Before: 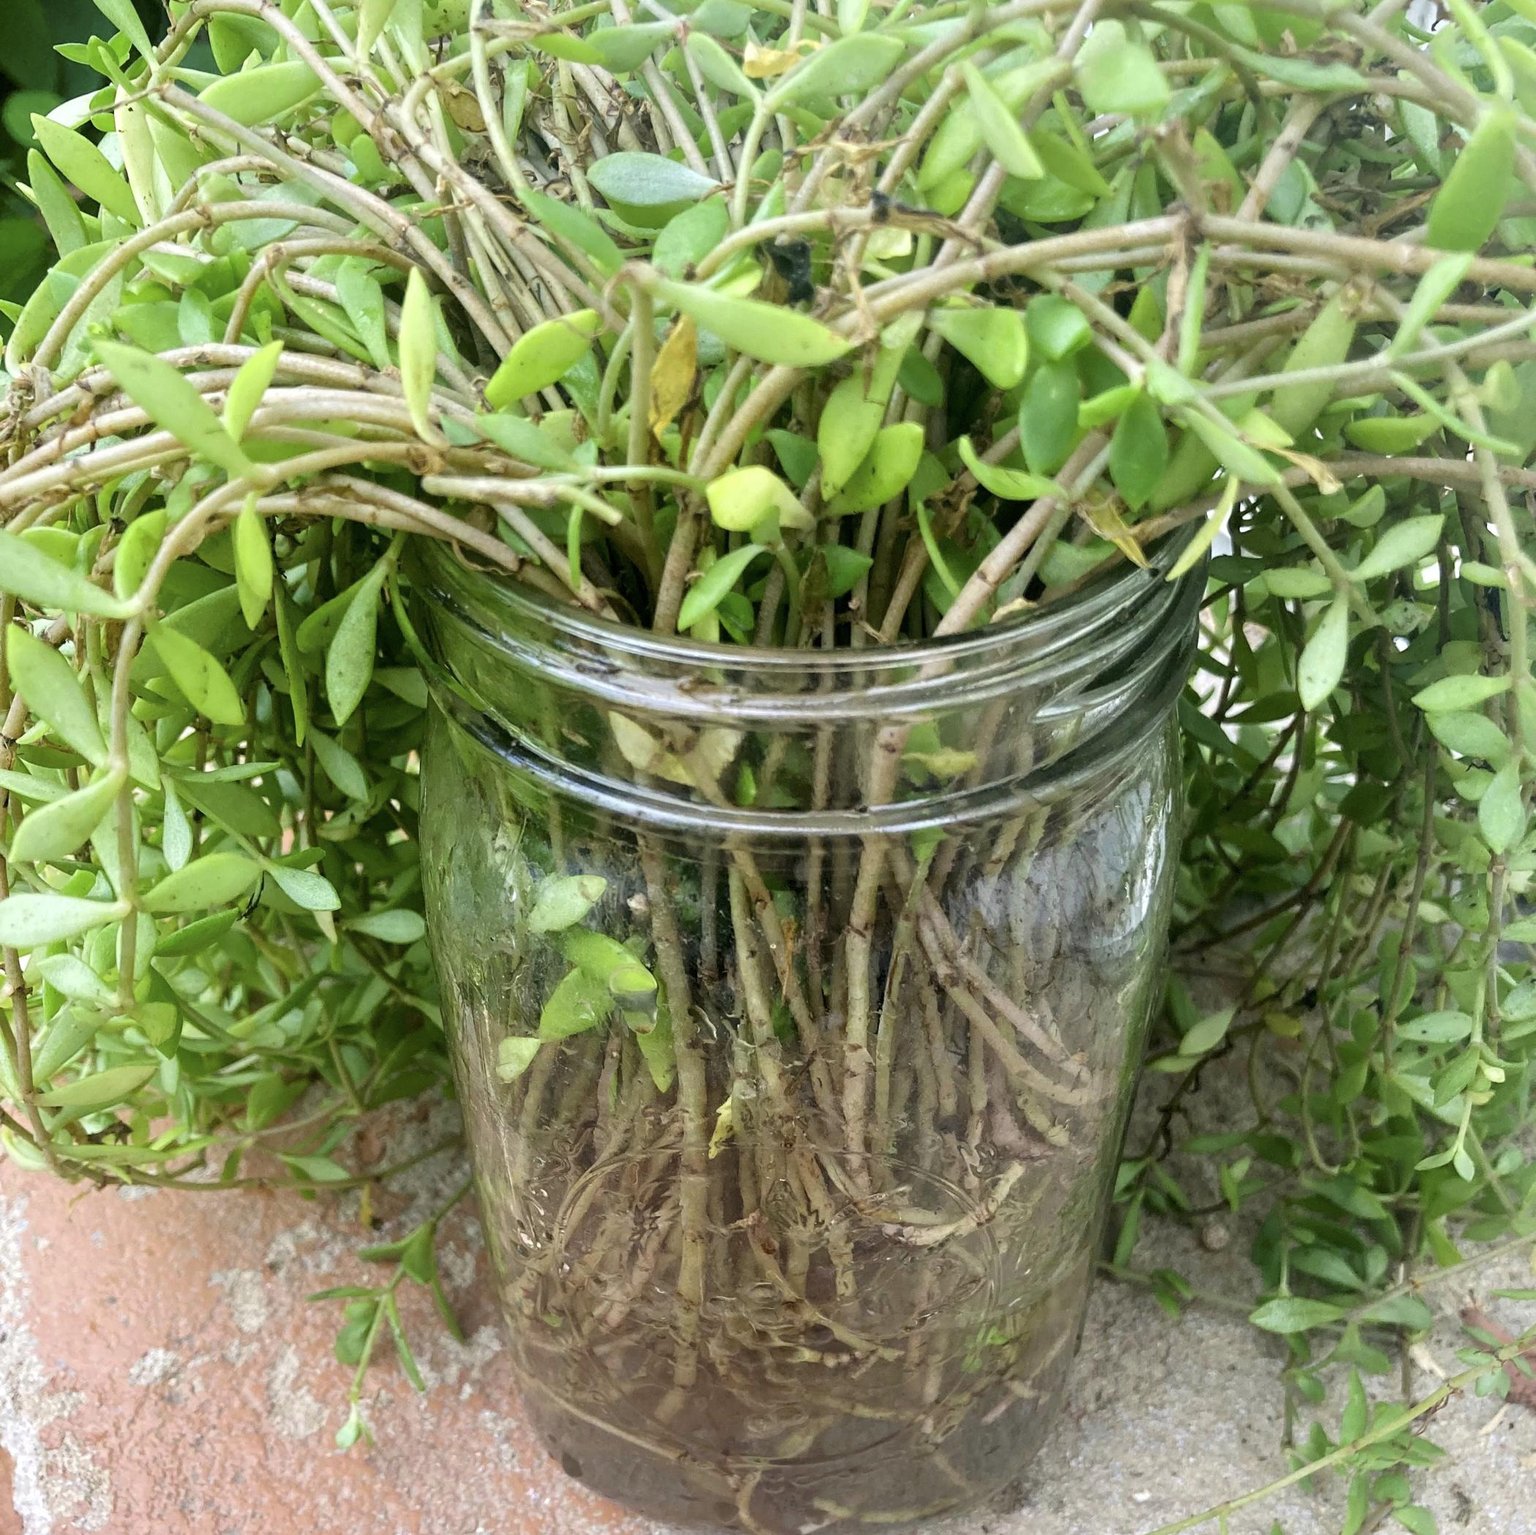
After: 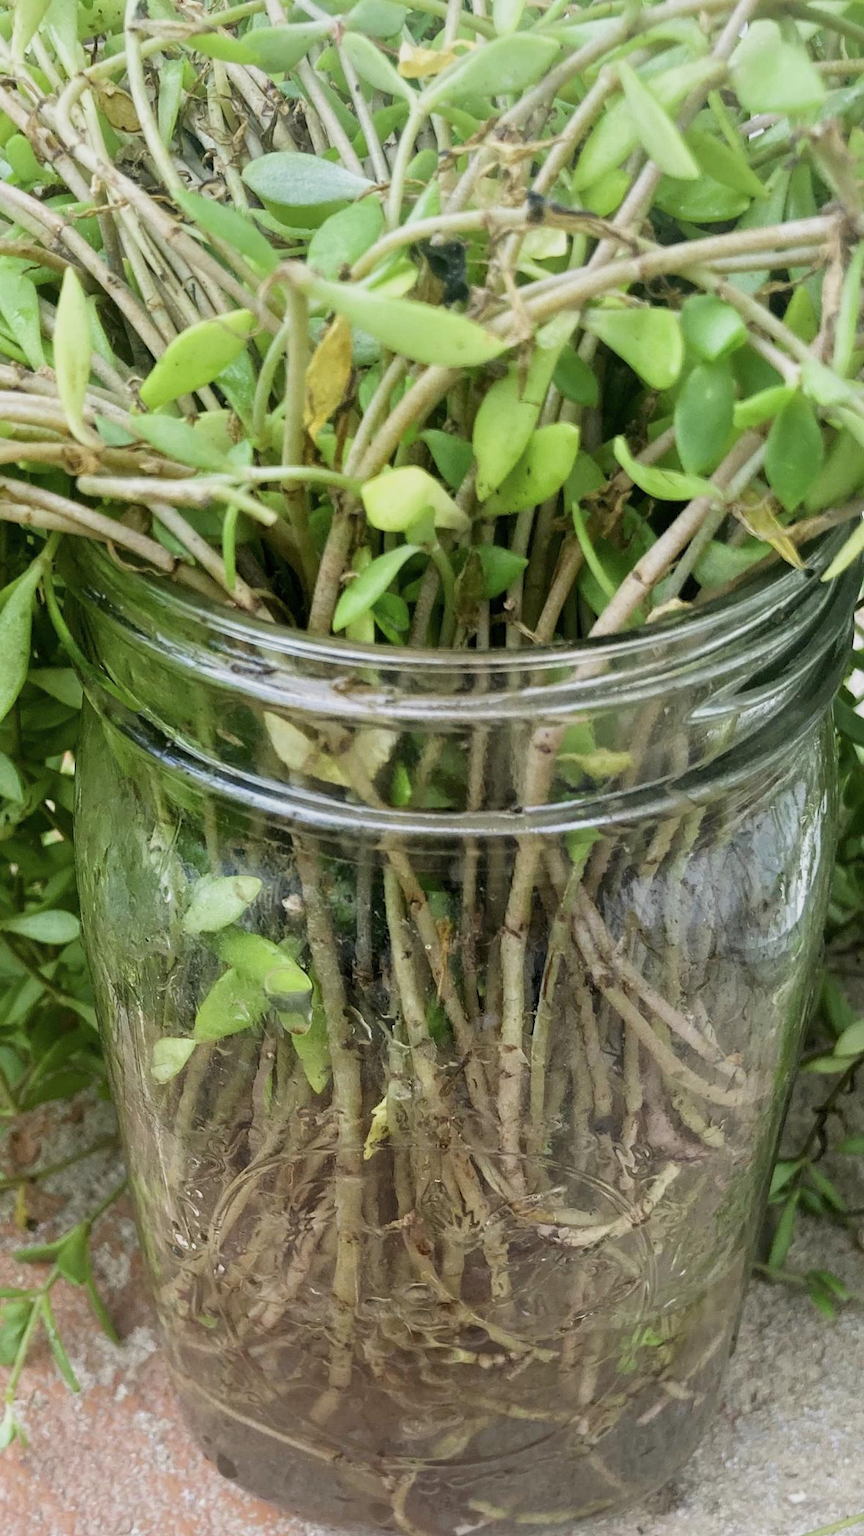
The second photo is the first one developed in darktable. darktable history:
crop and rotate: left 22.516%, right 21.234%
sigmoid: contrast 1.22, skew 0.65
